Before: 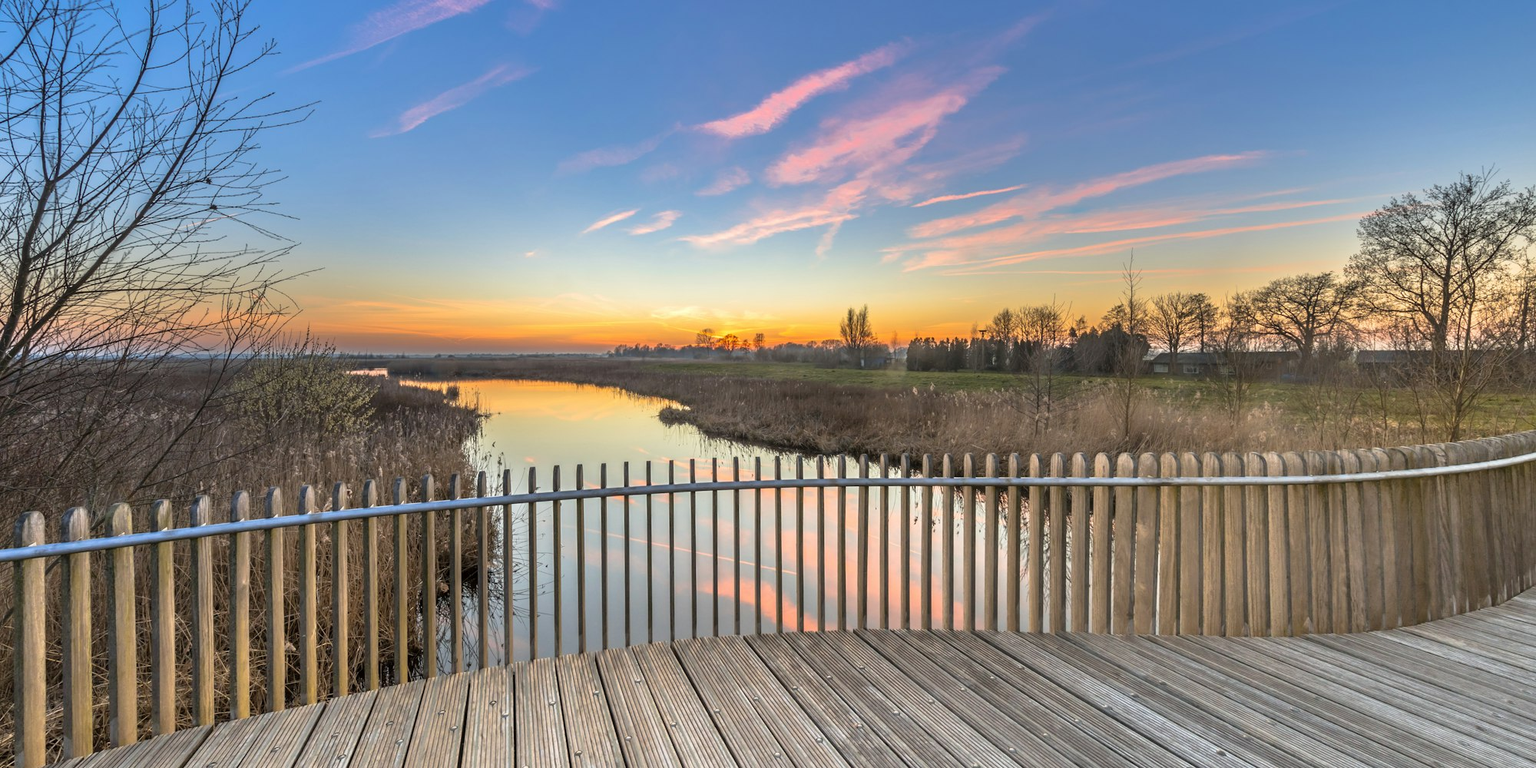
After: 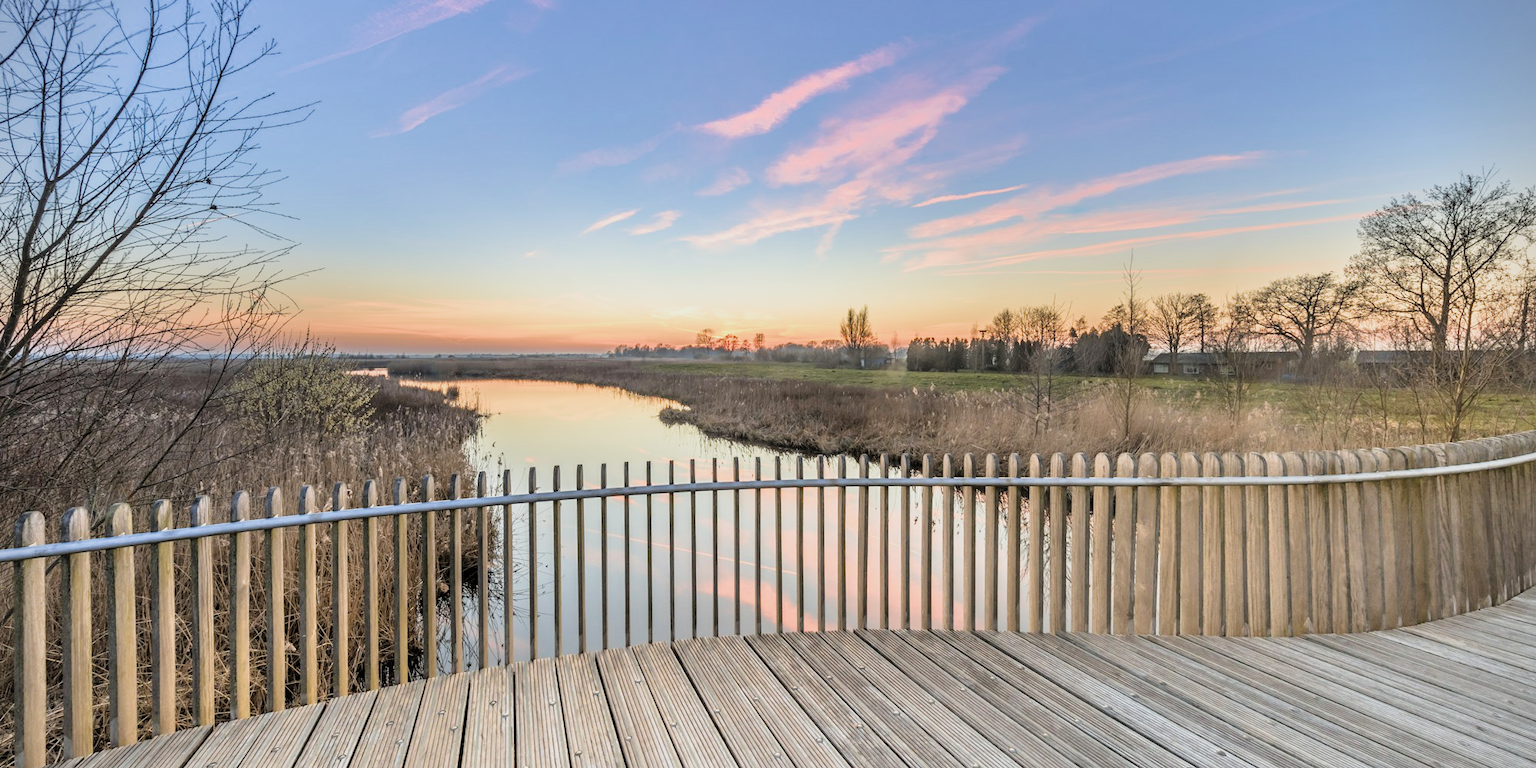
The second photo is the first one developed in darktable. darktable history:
vignetting: fall-off start 91.32%
filmic rgb: black relative exposure -7.65 EV, white relative exposure 4.56 EV, hardness 3.61, contrast 1.057, color science v4 (2020)
exposure: black level correction 0, exposure 0.691 EV, compensate exposure bias true, compensate highlight preservation false
